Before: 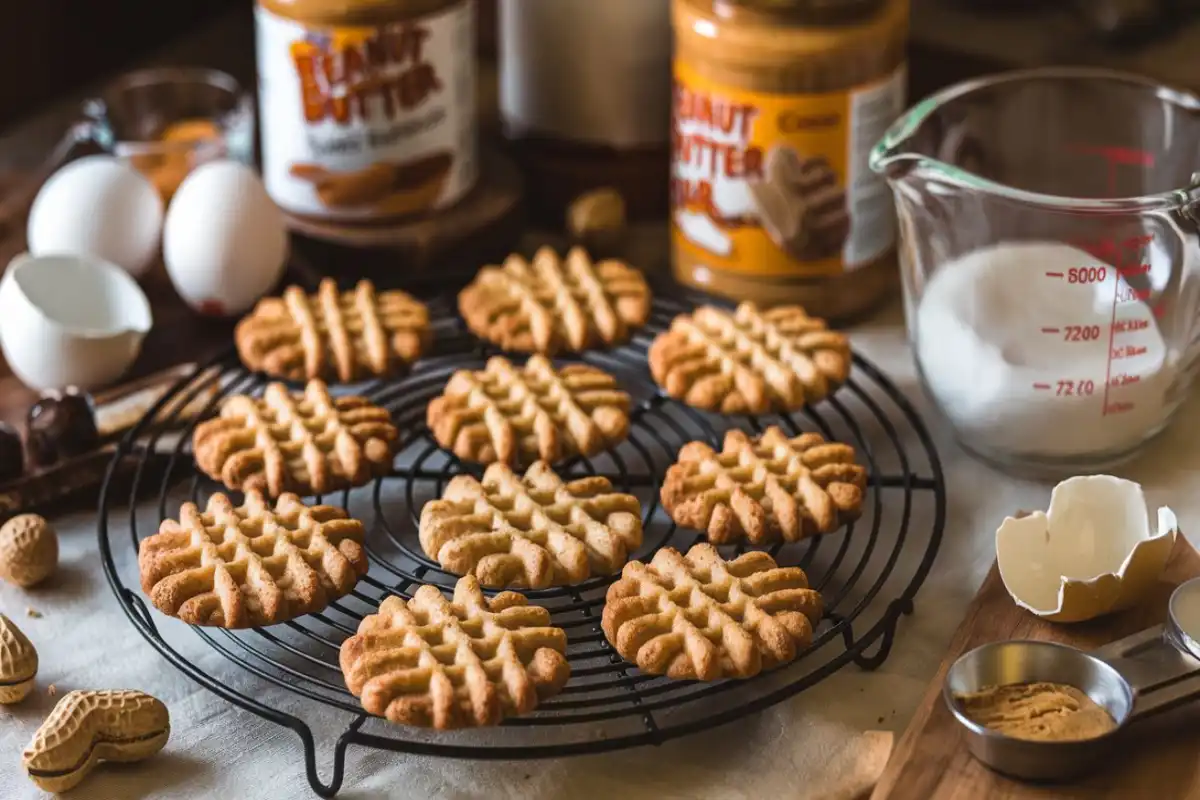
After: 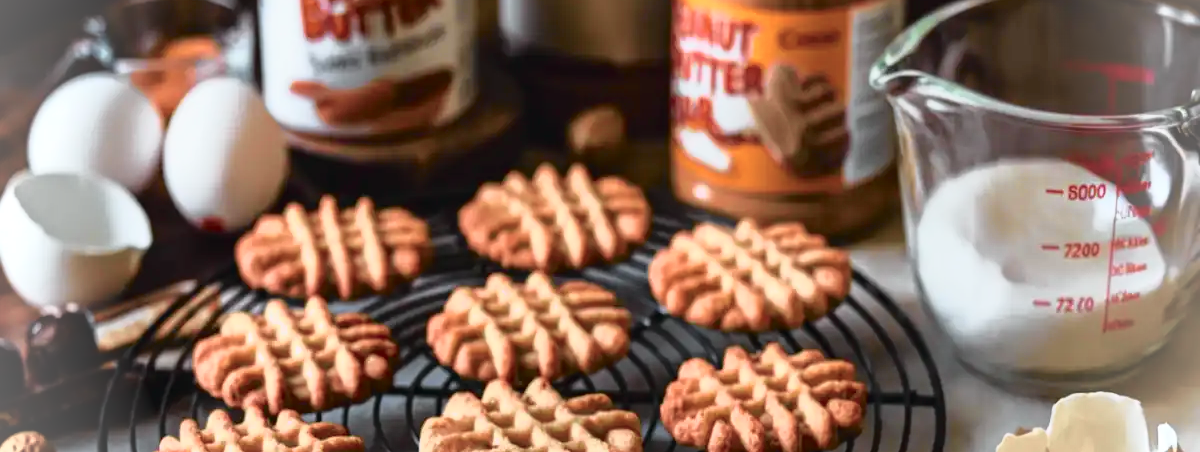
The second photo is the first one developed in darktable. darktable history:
tone curve: curves: ch0 [(0, 0) (0.105, 0.068) (0.195, 0.162) (0.283, 0.283) (0.384, 0.404) (0.485, 0.531) (0.638, 0.681) (0.795, 0.879) (1, 0.977)]; ch1 [(0, 0) (0.161, 0.092) (0.35, 0.33) (0.379, 0.401) (0.456, 0.469) (0.504, 0.498) (0.53, 0.532) (0.58, 0.619) (0.635, 0.671) (1, 1)]; ch2 [(0, 0) (0.371, 0.362) (0.437, 0.437) (0.483, 0.484) (0.53, 0.515) (0.56, 0.58) (0.622, 0.606) (1, 1)], color space Lab, independent channels, preserve colors none
vignetting: fall-off radius 60.9%, brightness 0.287, saturation 0.002
tone equalizer: on, module defaults
crop and rotate: top 10.438%, bottom 33.024%
